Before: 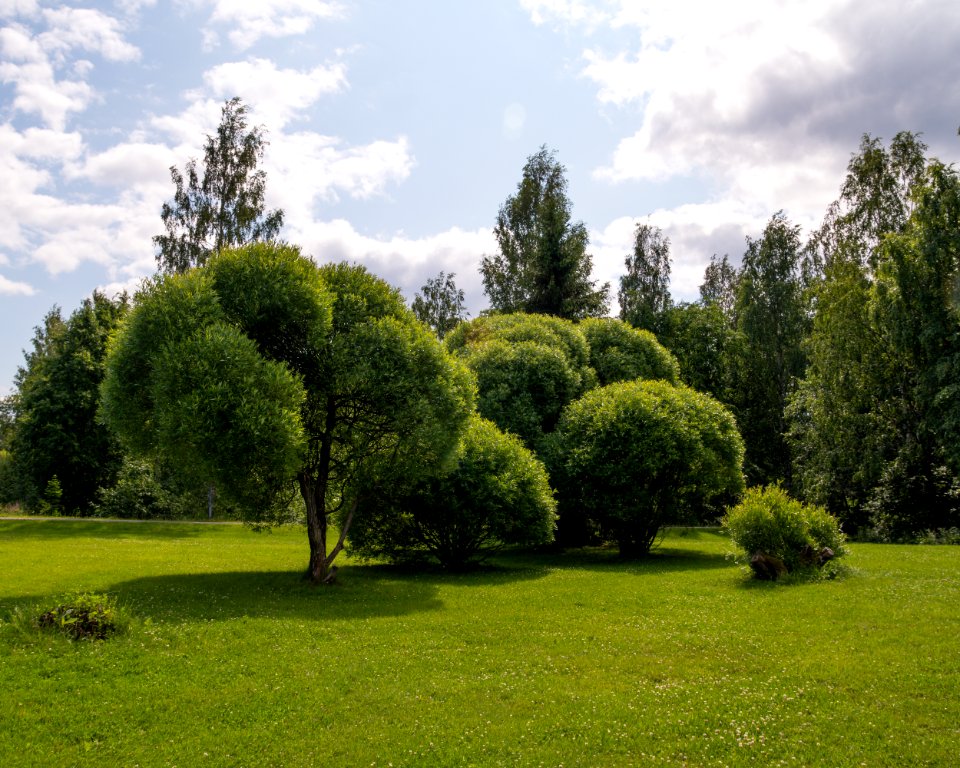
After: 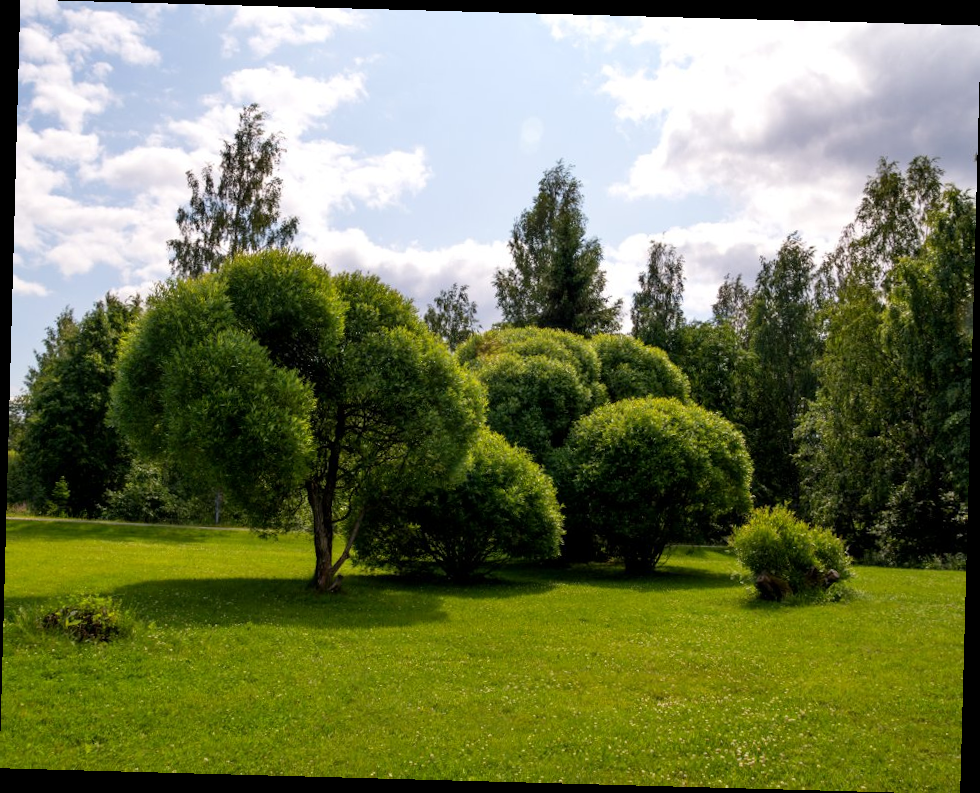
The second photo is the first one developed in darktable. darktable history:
crop and rotate: angle -1.56°
